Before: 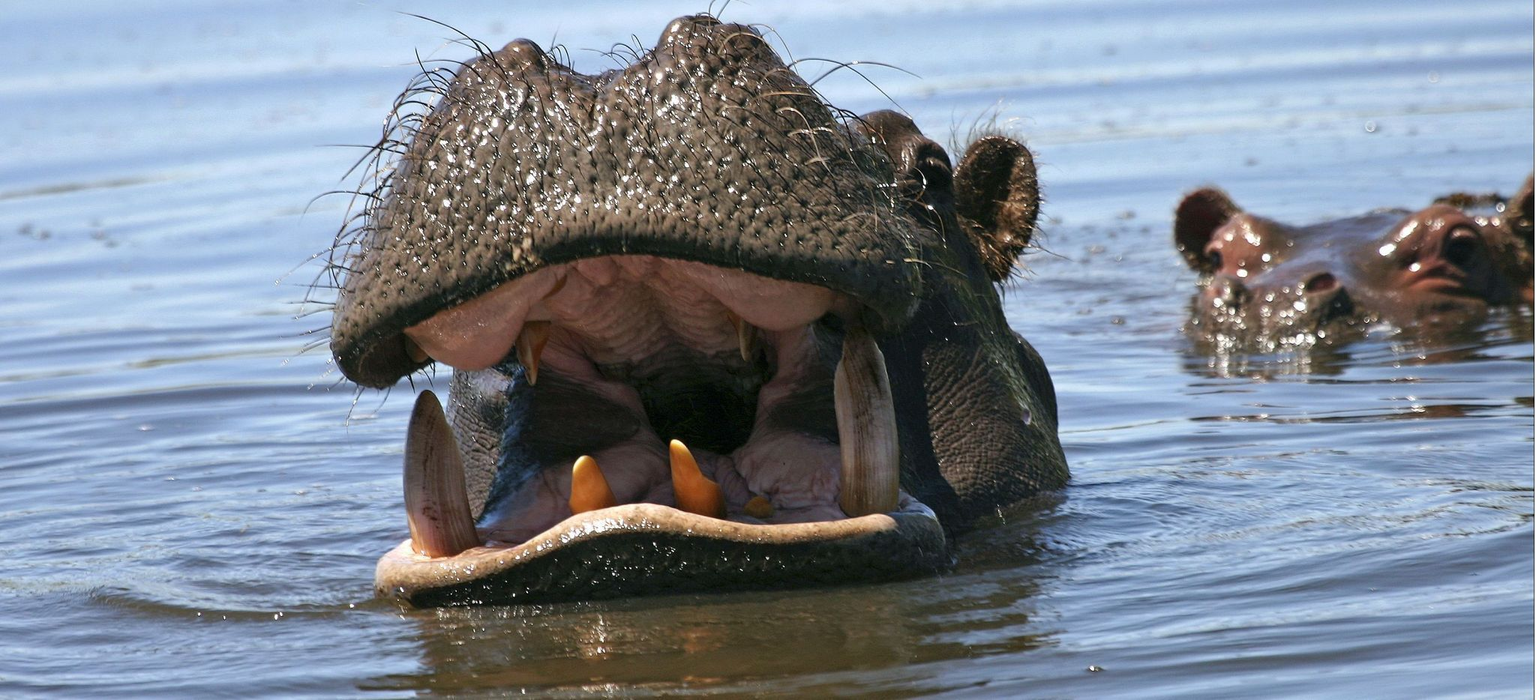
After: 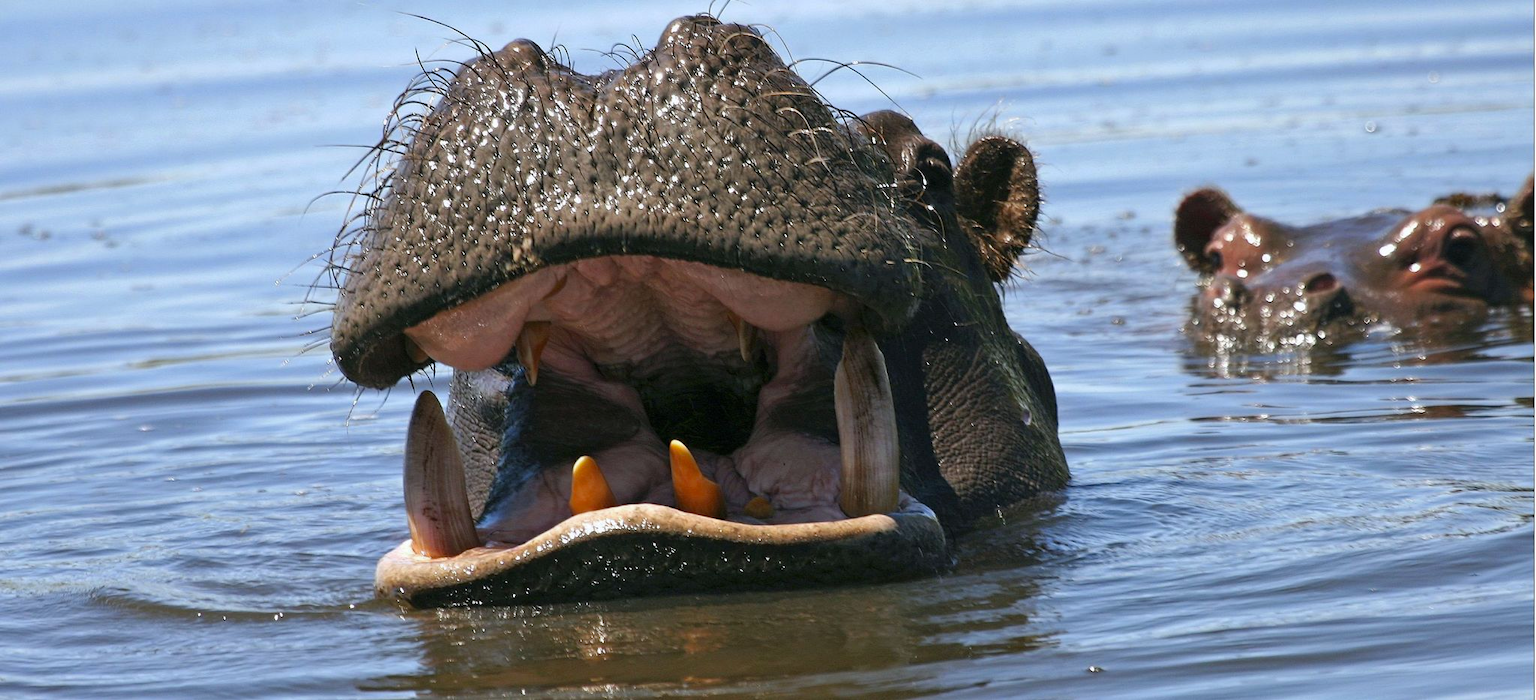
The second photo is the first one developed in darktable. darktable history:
white balance: red 0.988, blue 1.017
vibrance: vibrance 100%
